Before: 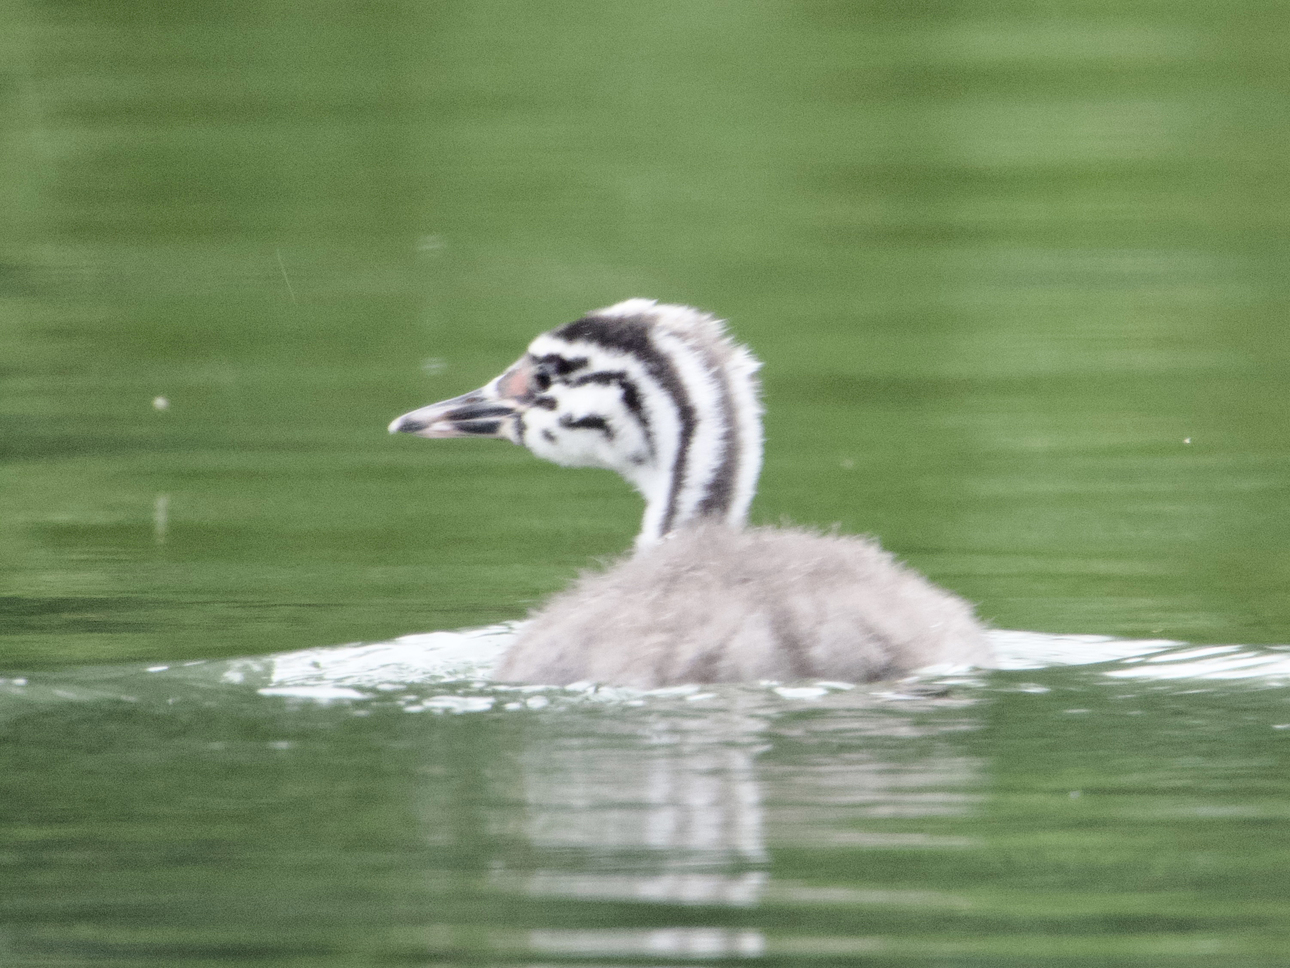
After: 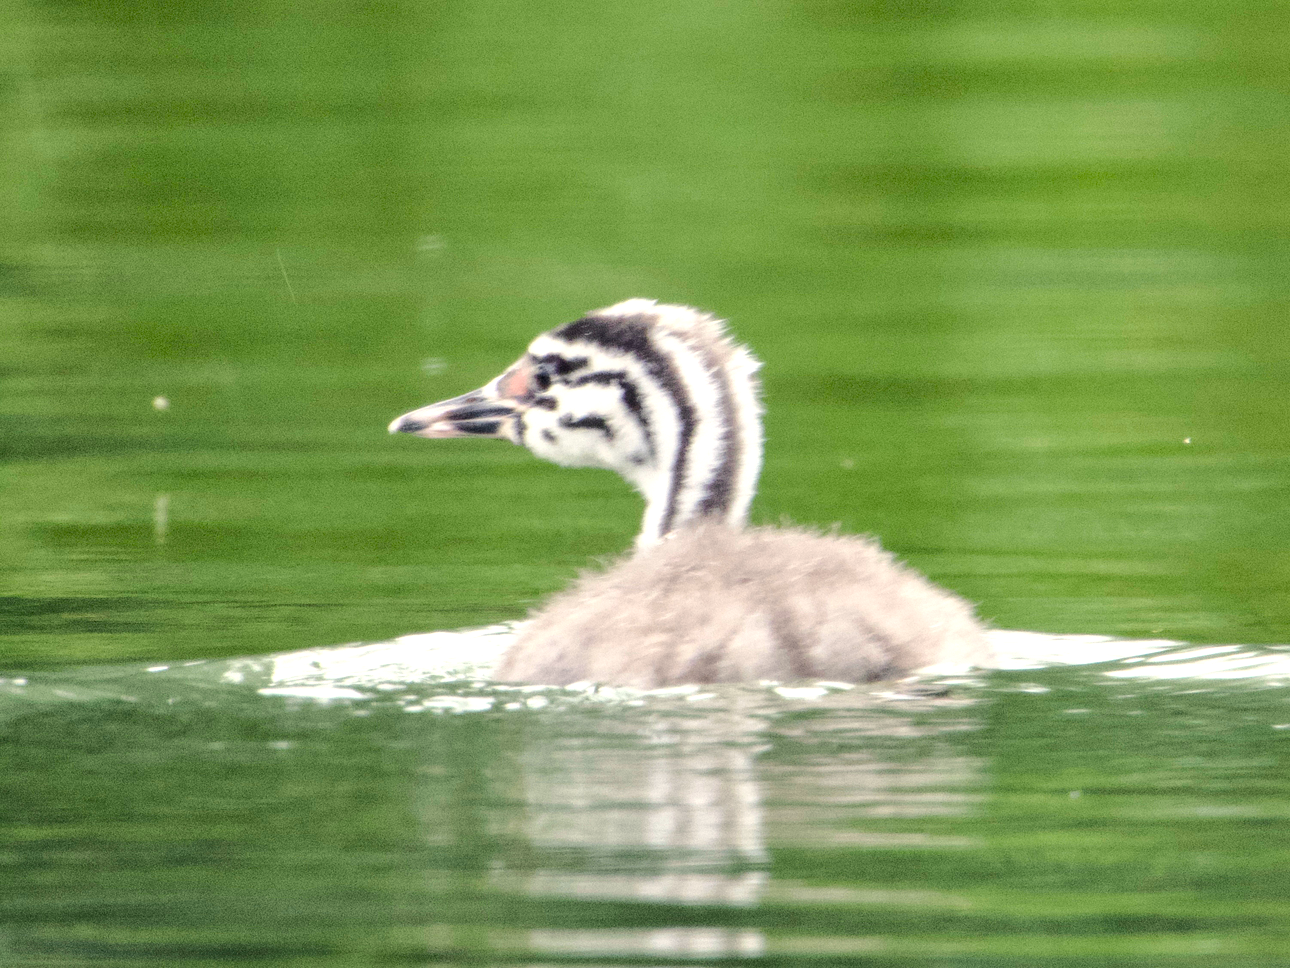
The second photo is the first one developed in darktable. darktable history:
color balance rgb: highlights gain › chroma 2.977%, highlights gain › hue 78.59°, perceptual saturation grading › global saturation 25.377%, perceptual brilliance grading › highlights 5.962%, perceptual brilliance grading › mid-tones 17.057%, perceptual brilliance grading › shadows -5.303%
local contrast: on, module defaults
